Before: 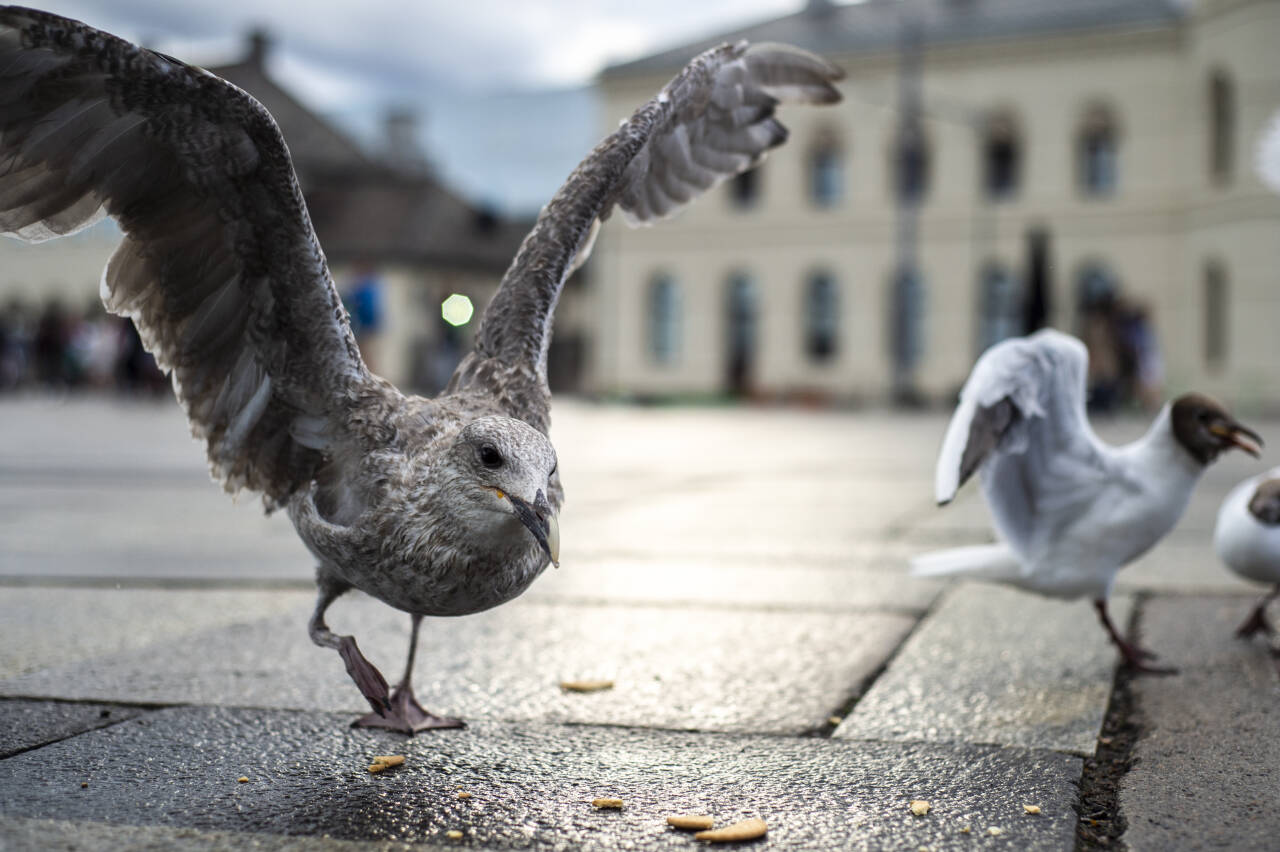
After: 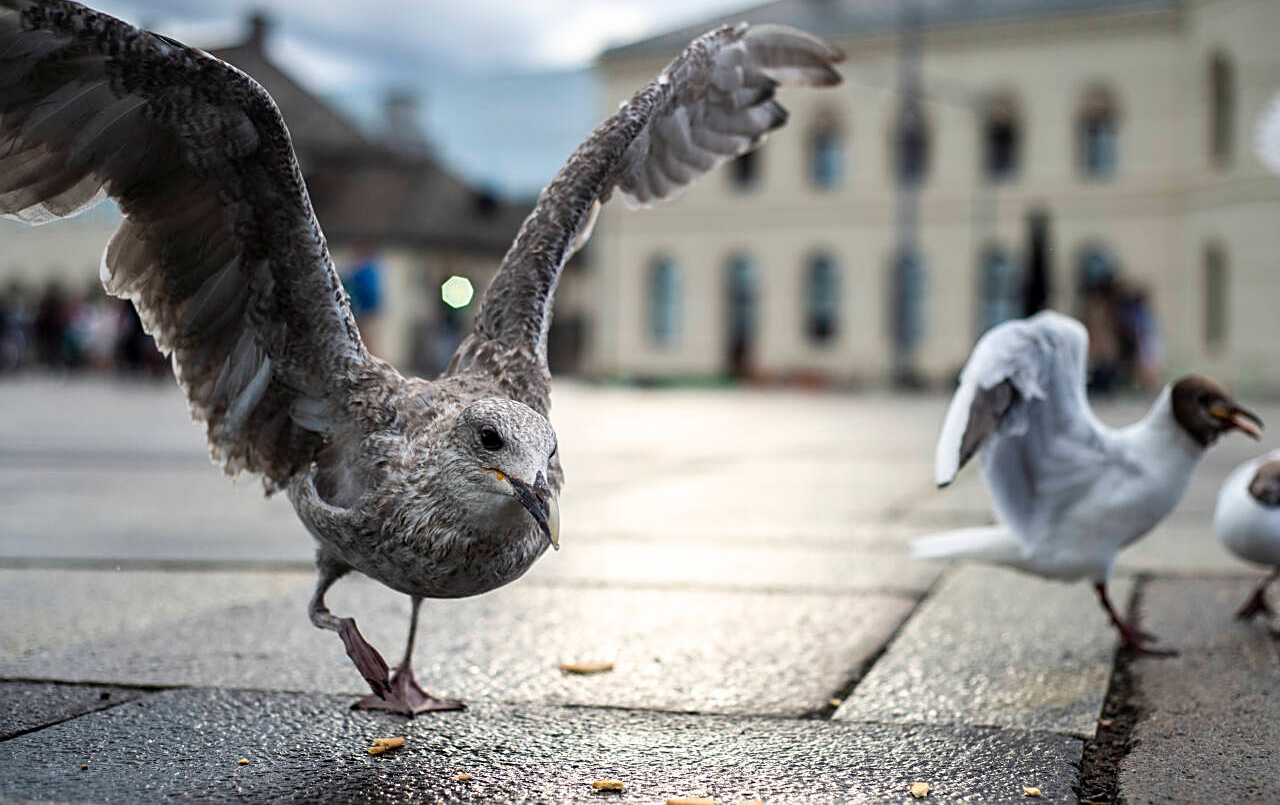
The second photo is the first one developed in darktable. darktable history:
sharpen: on, module defaults
crop and rotate: top 2.191%, bottom 3.276%
